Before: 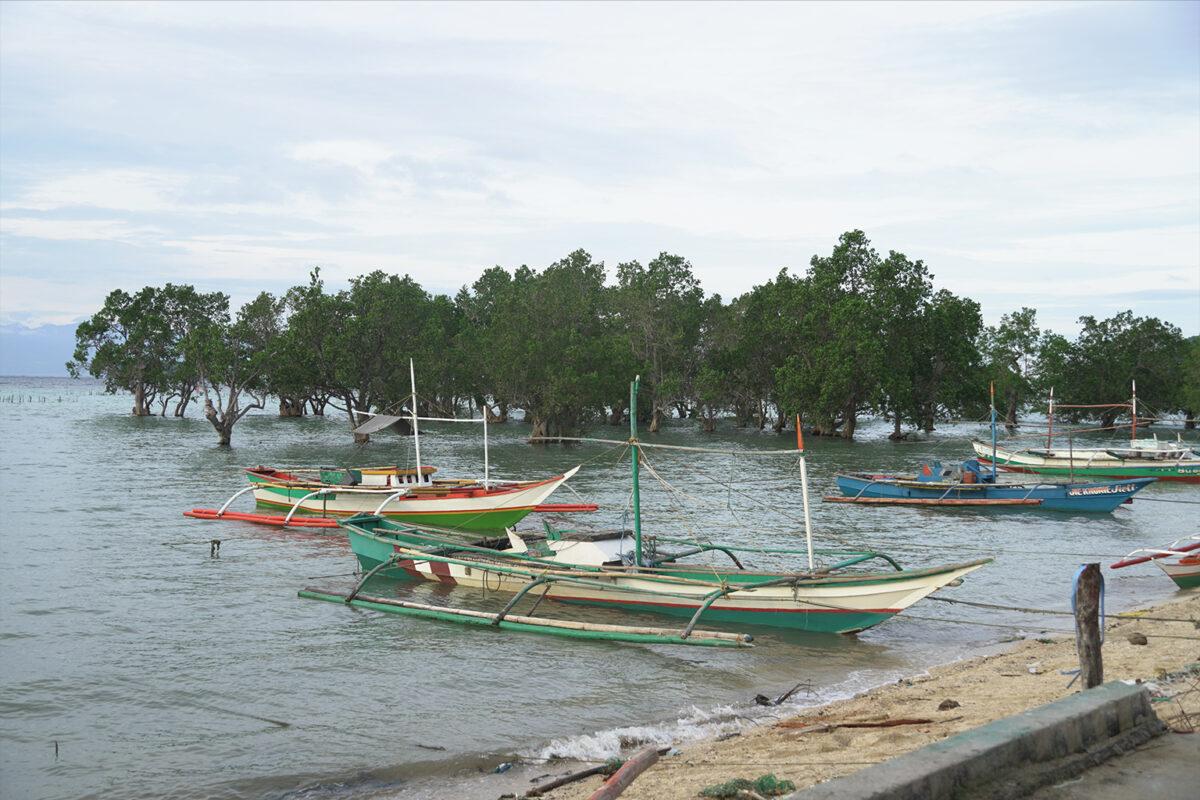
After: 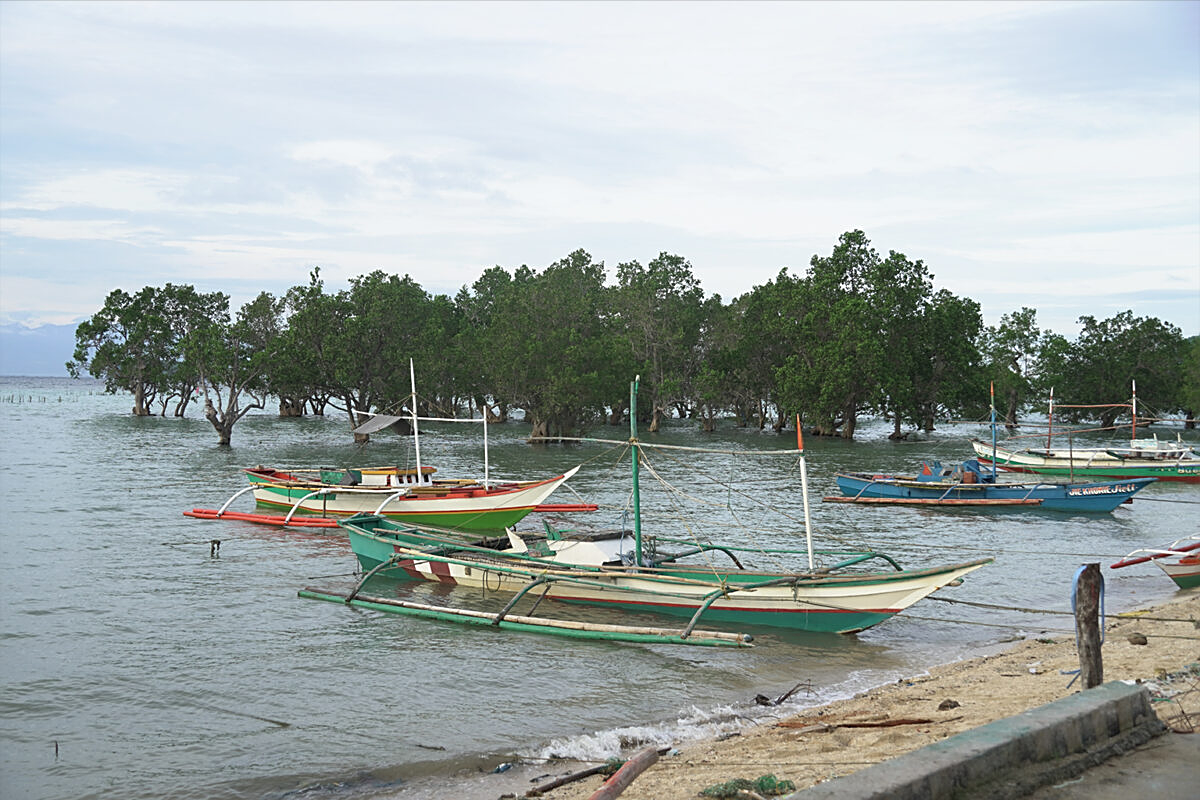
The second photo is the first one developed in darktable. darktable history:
sharpen: on, module defaults
color correction: highlights a* -0.174, highlights b* -0.079
